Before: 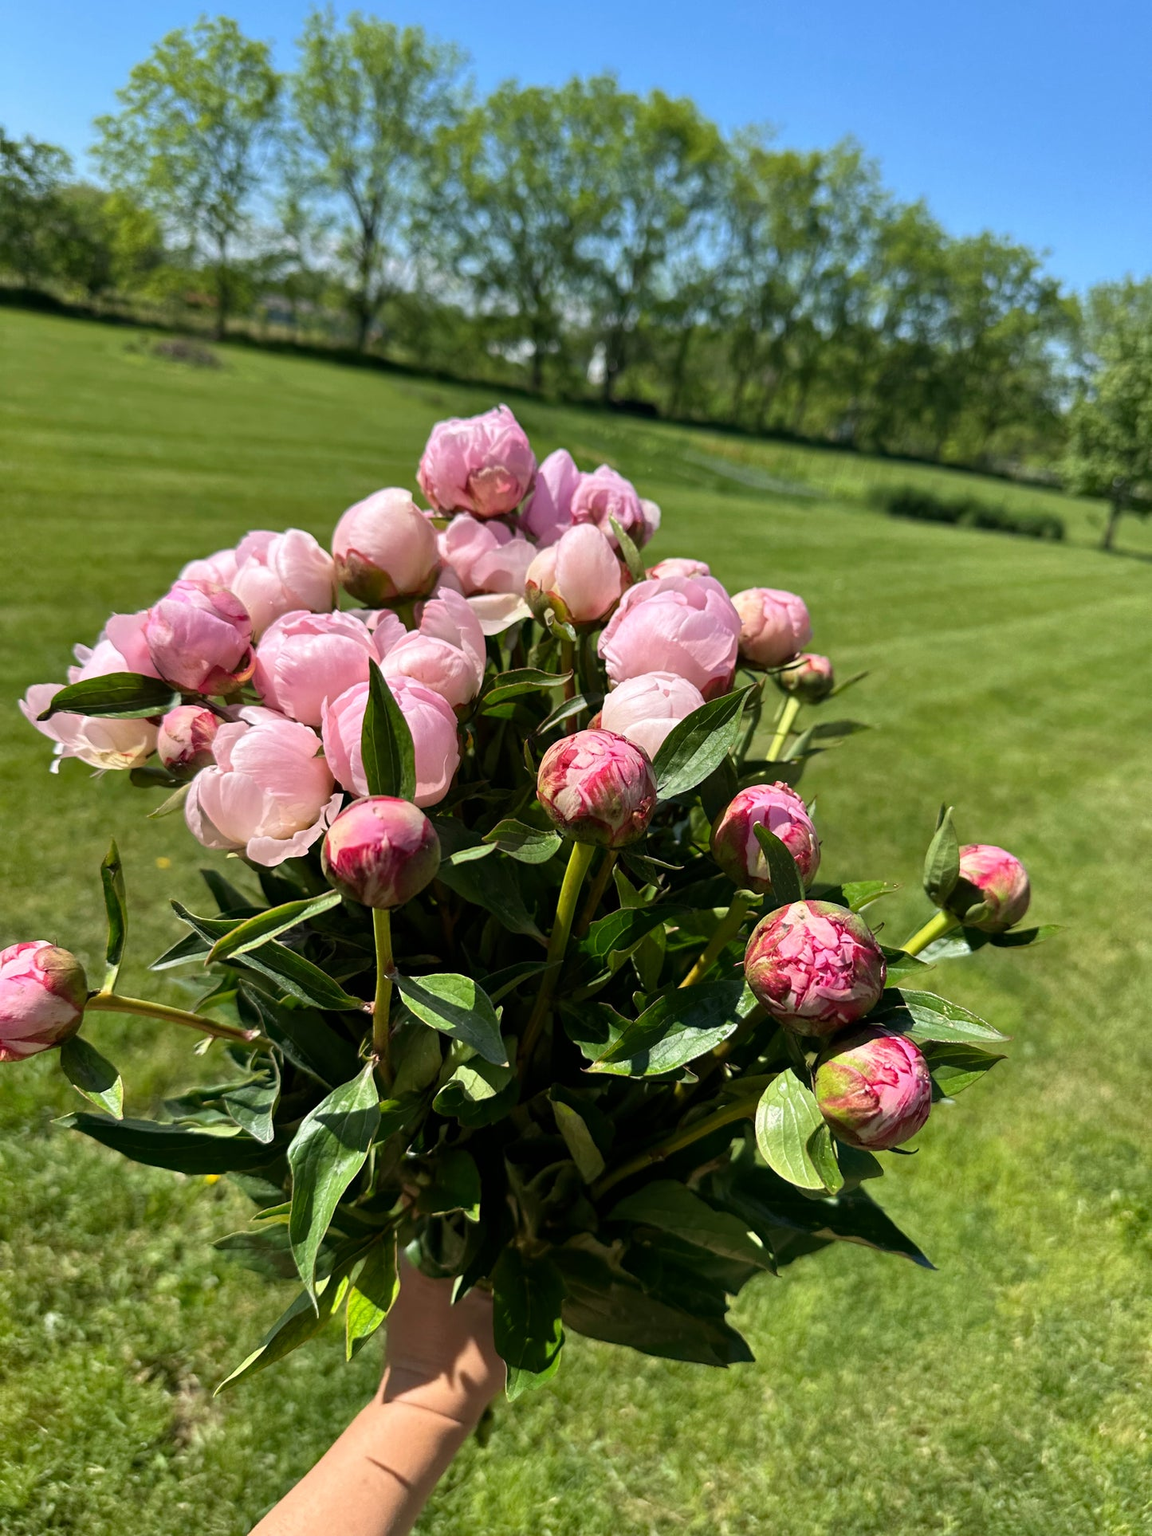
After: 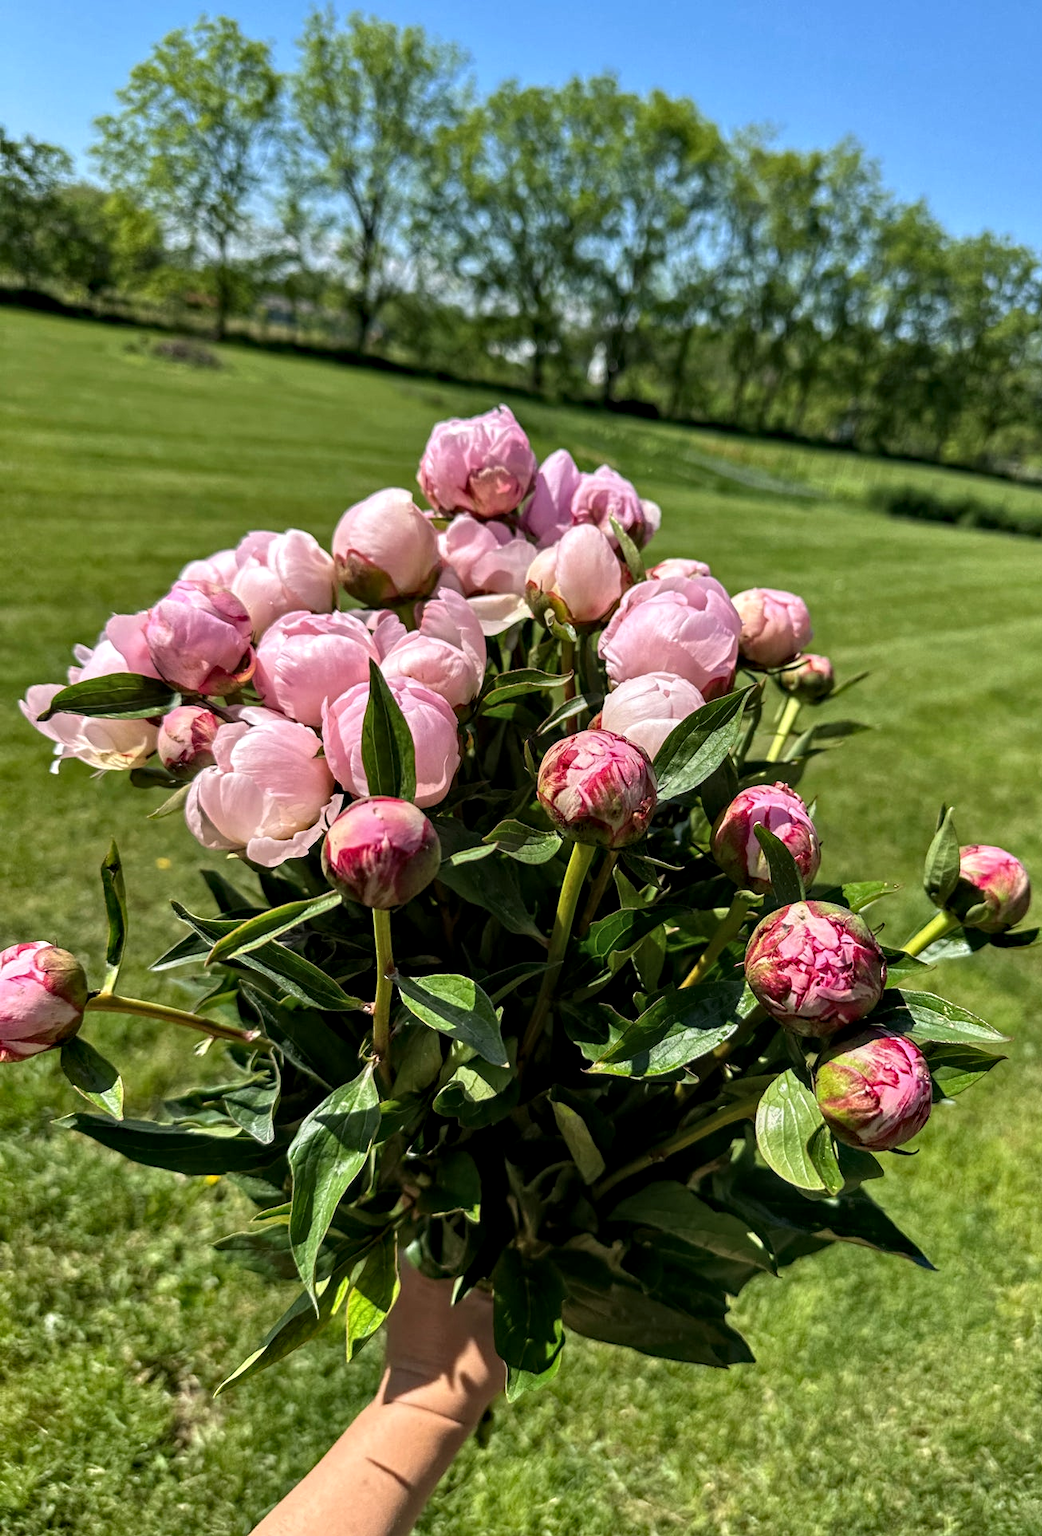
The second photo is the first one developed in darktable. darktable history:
local contrast: on, module defaults
crop: right 9.514%, bottom 0.041%
contrast equalizer: octaves 7, y [[0.5, 0.501, 0.532, 0.538, 0.54, 0.541], [0.5 ×6], [0.5 ×6], [0 ×6], [0 ×6]]
